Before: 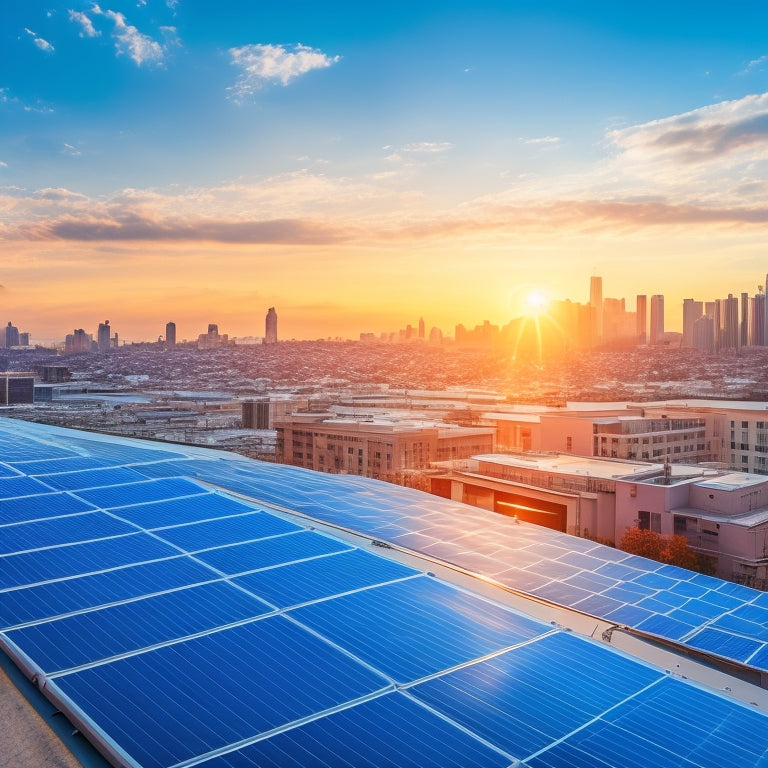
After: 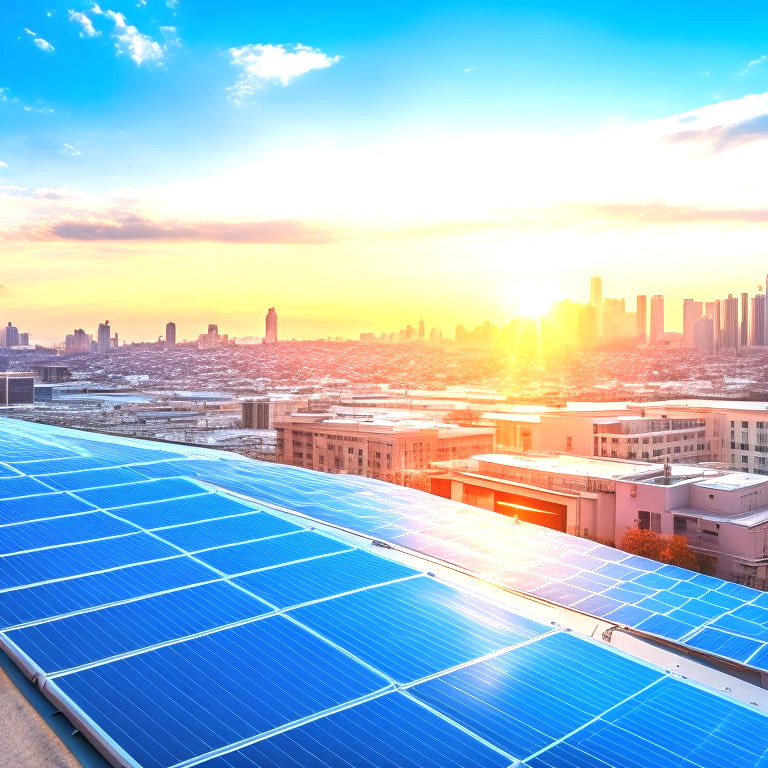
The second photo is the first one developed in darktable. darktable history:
exposure: black level correction 0, exposure 1.01 EV, compensate exposure bias true, compensate highlight preservation false
